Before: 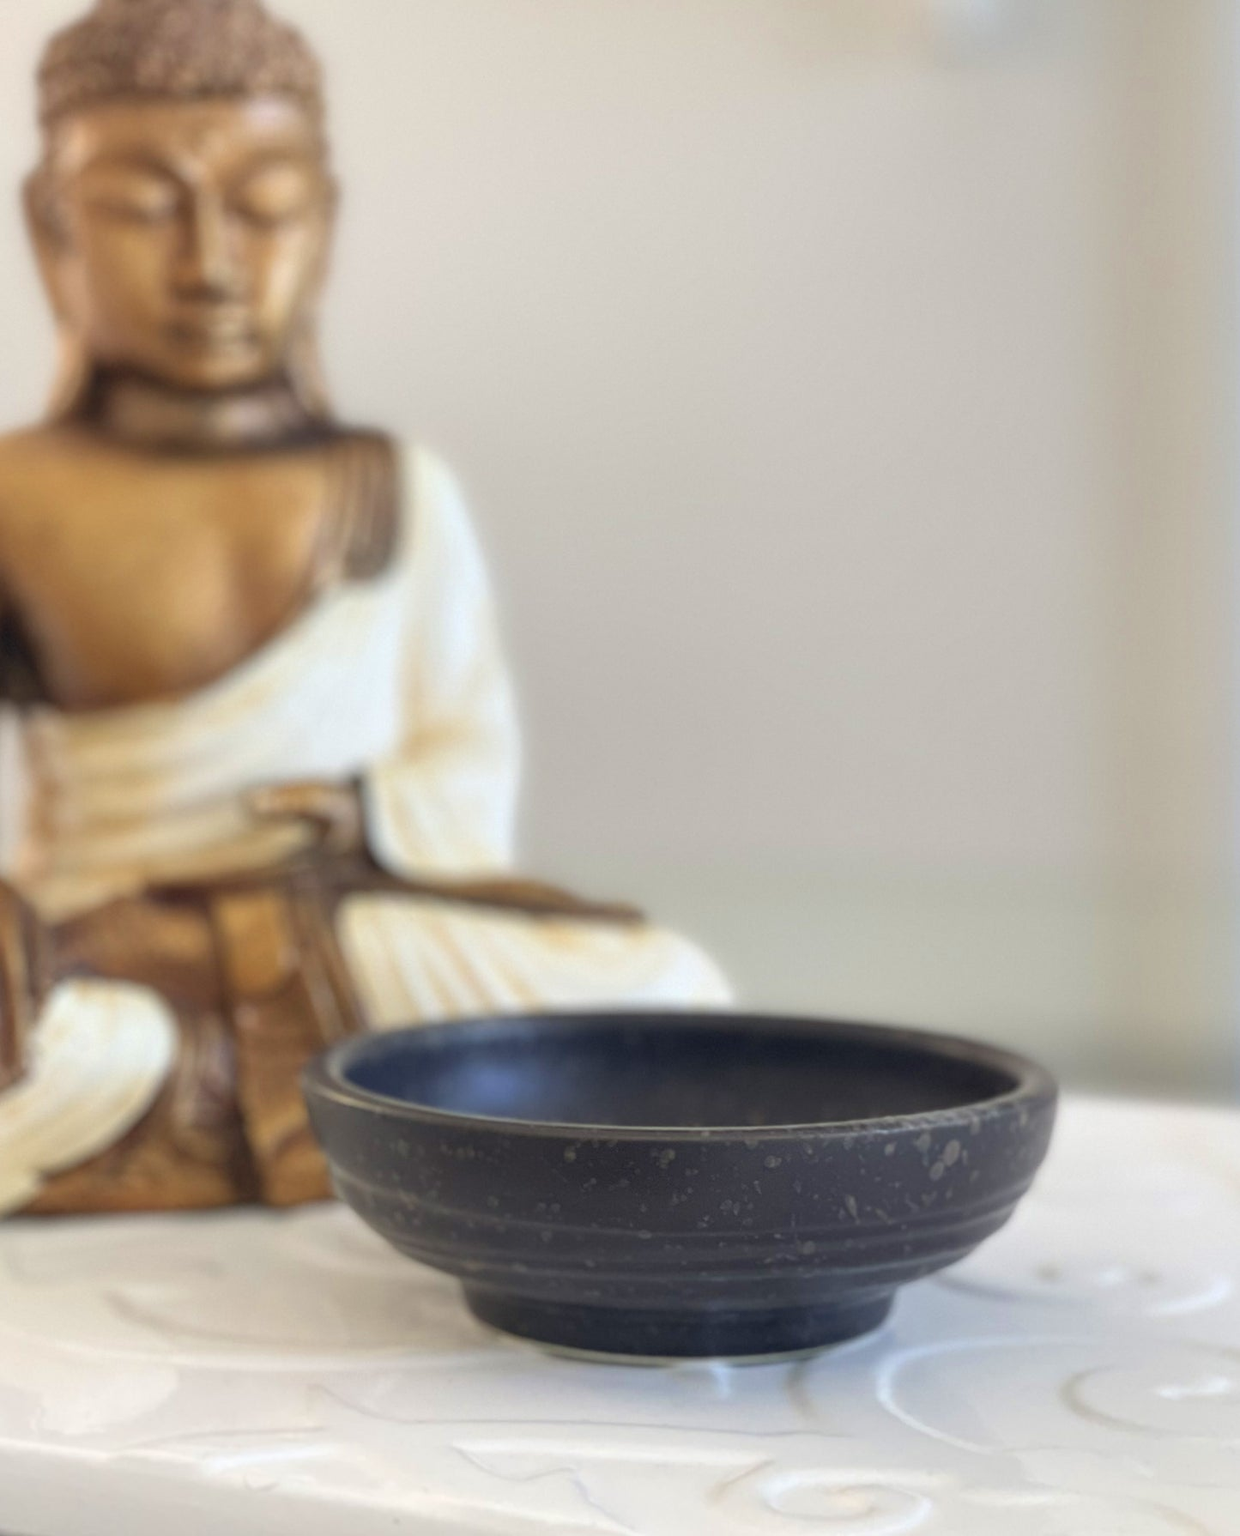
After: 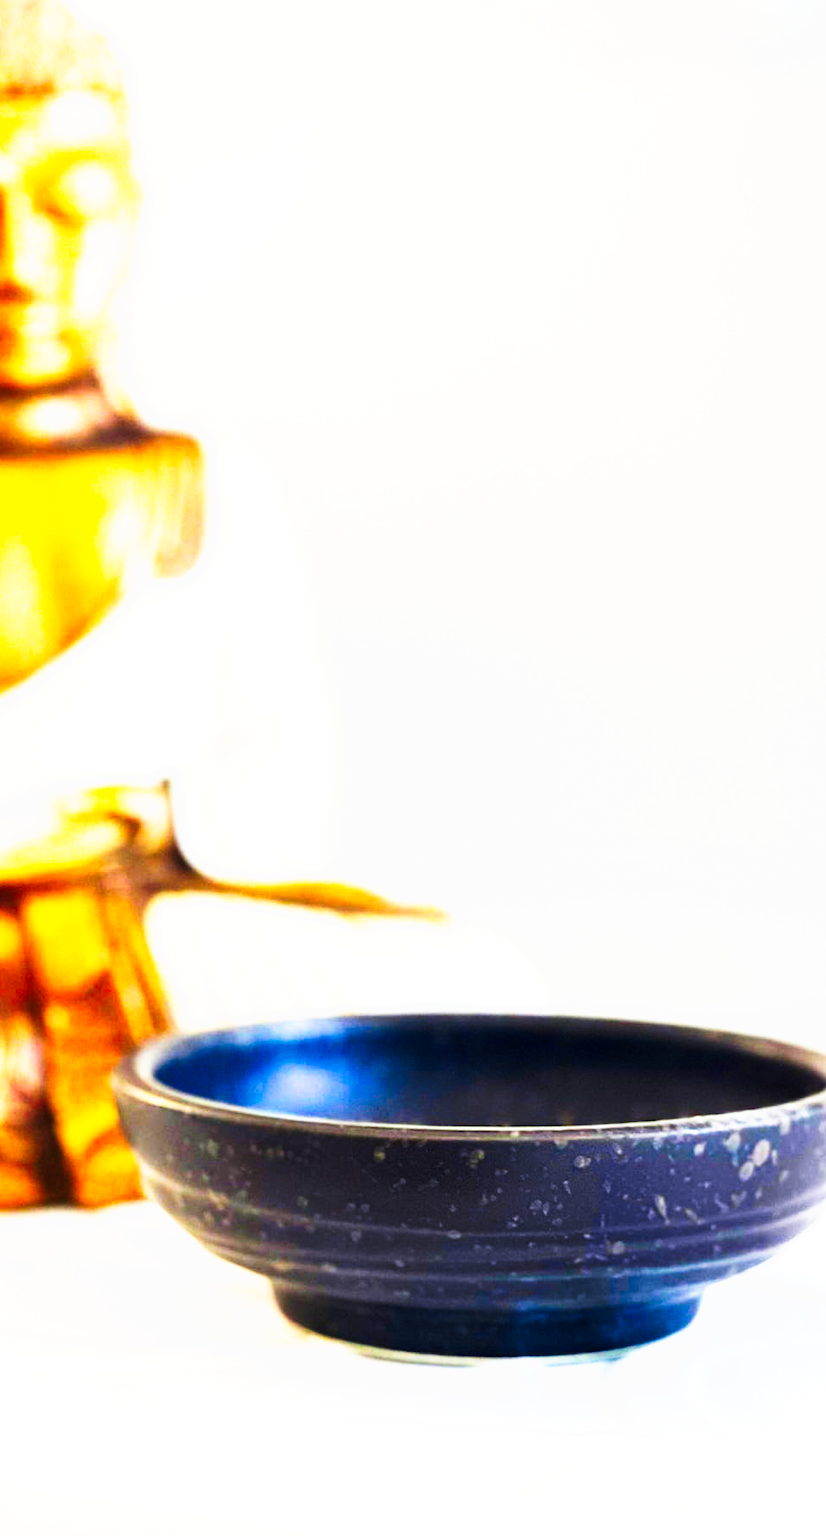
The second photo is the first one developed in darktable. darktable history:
color balance rgb: linear chroma grading › global chroma 15%, perceptual saturation grading › global saturation 30%
tone curve: curves: ch0 [(0, 0) (0.003, 0) (0.011, 0.001) (0.025, 0.003) (0.044, 0.003) (0.069, 0.006) (0.1, 0.009) (0.136, 0.014) (0.177, 0.029) (0.224, 0.061) (0.277, 0.127) (0.335, 0.218) (0.399, 0.38) (0.468, 0.588) (0.543, 0.809) (0.623, 0.947) (0.709, 0.987) (0.801, 0.99) (0.898, 0.99) (1, 1)], preserve colors none
crop: left 15.419%, right 17.914%
exposure: black level correction 0, exposure 0.7 EV, compensate exposure bias true, compensate highlight preservation false
